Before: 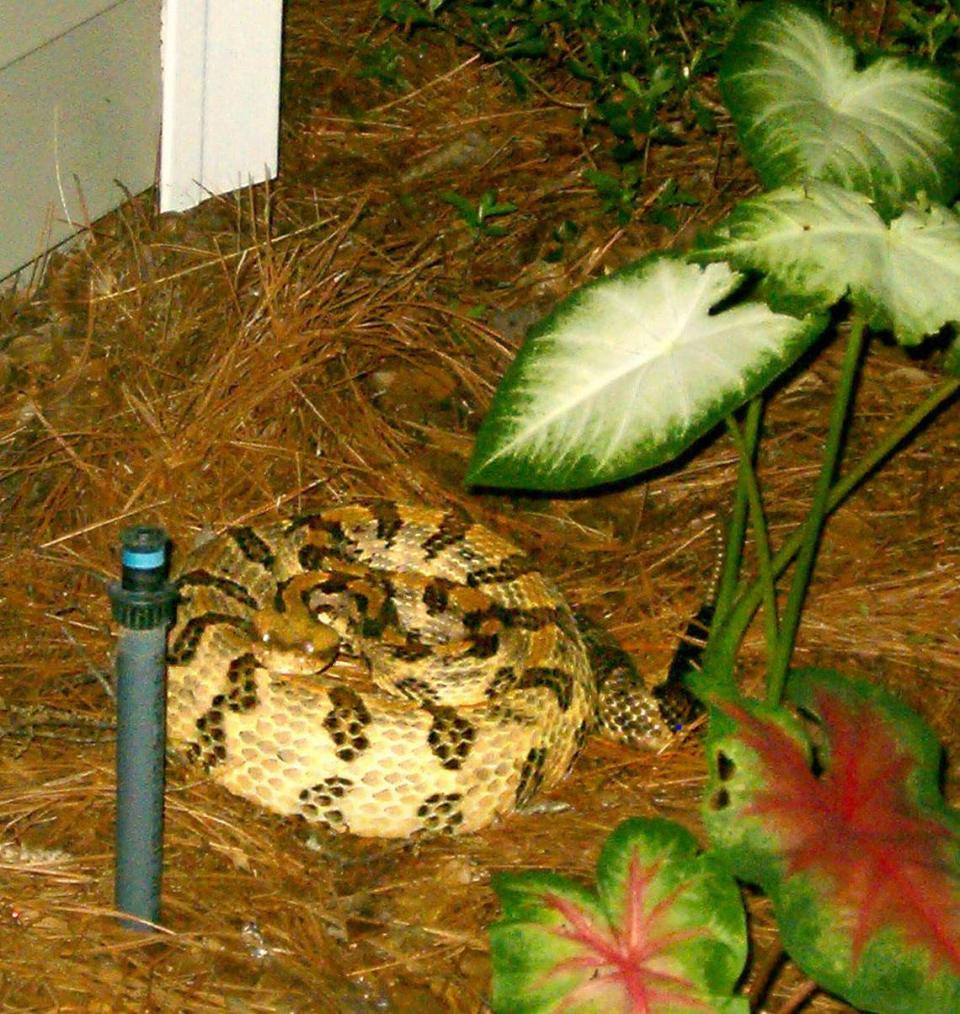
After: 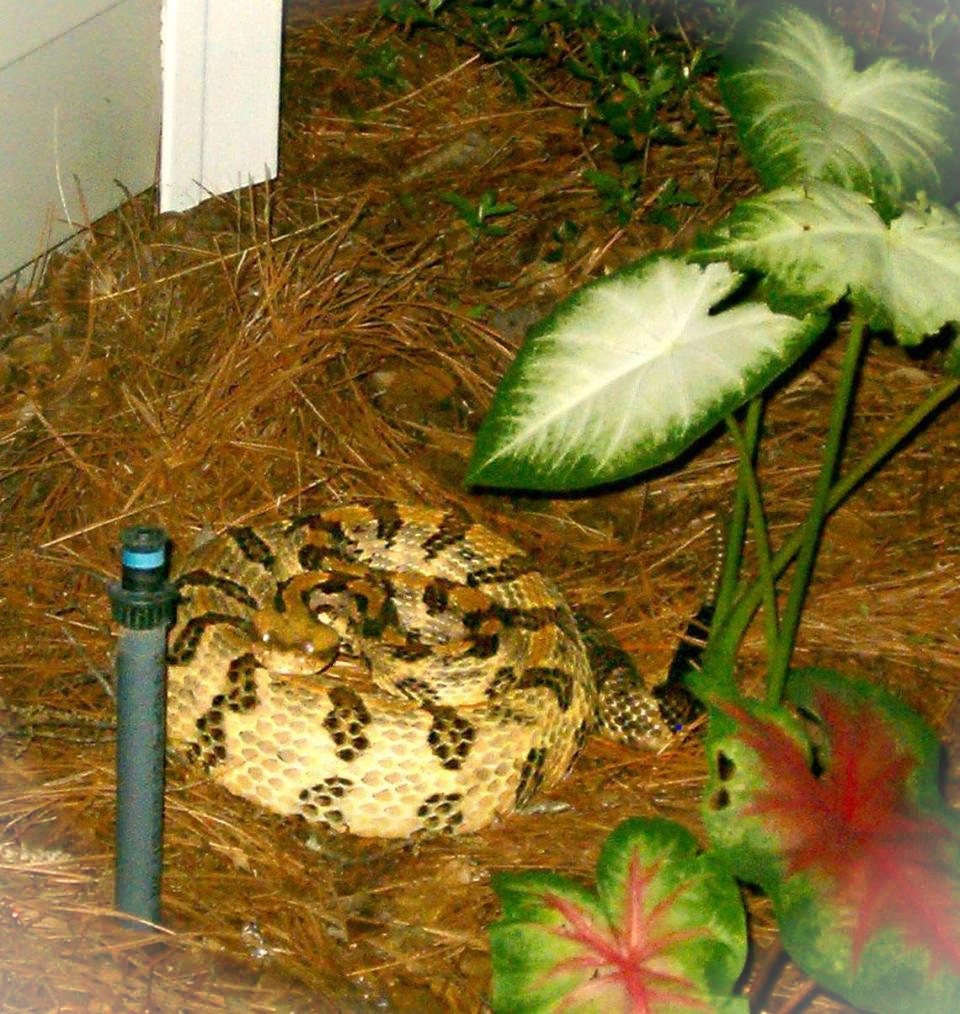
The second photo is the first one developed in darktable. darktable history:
vignetting: fall-off start 100%, brightness 0.3, saturation 0
shadows and highlights: radius 93.07, shadows -14.46, white point adjustment 0.23, highlights 31.48, compress 48.23%, highlights color adjustment 52.79%, soften with gaussian
